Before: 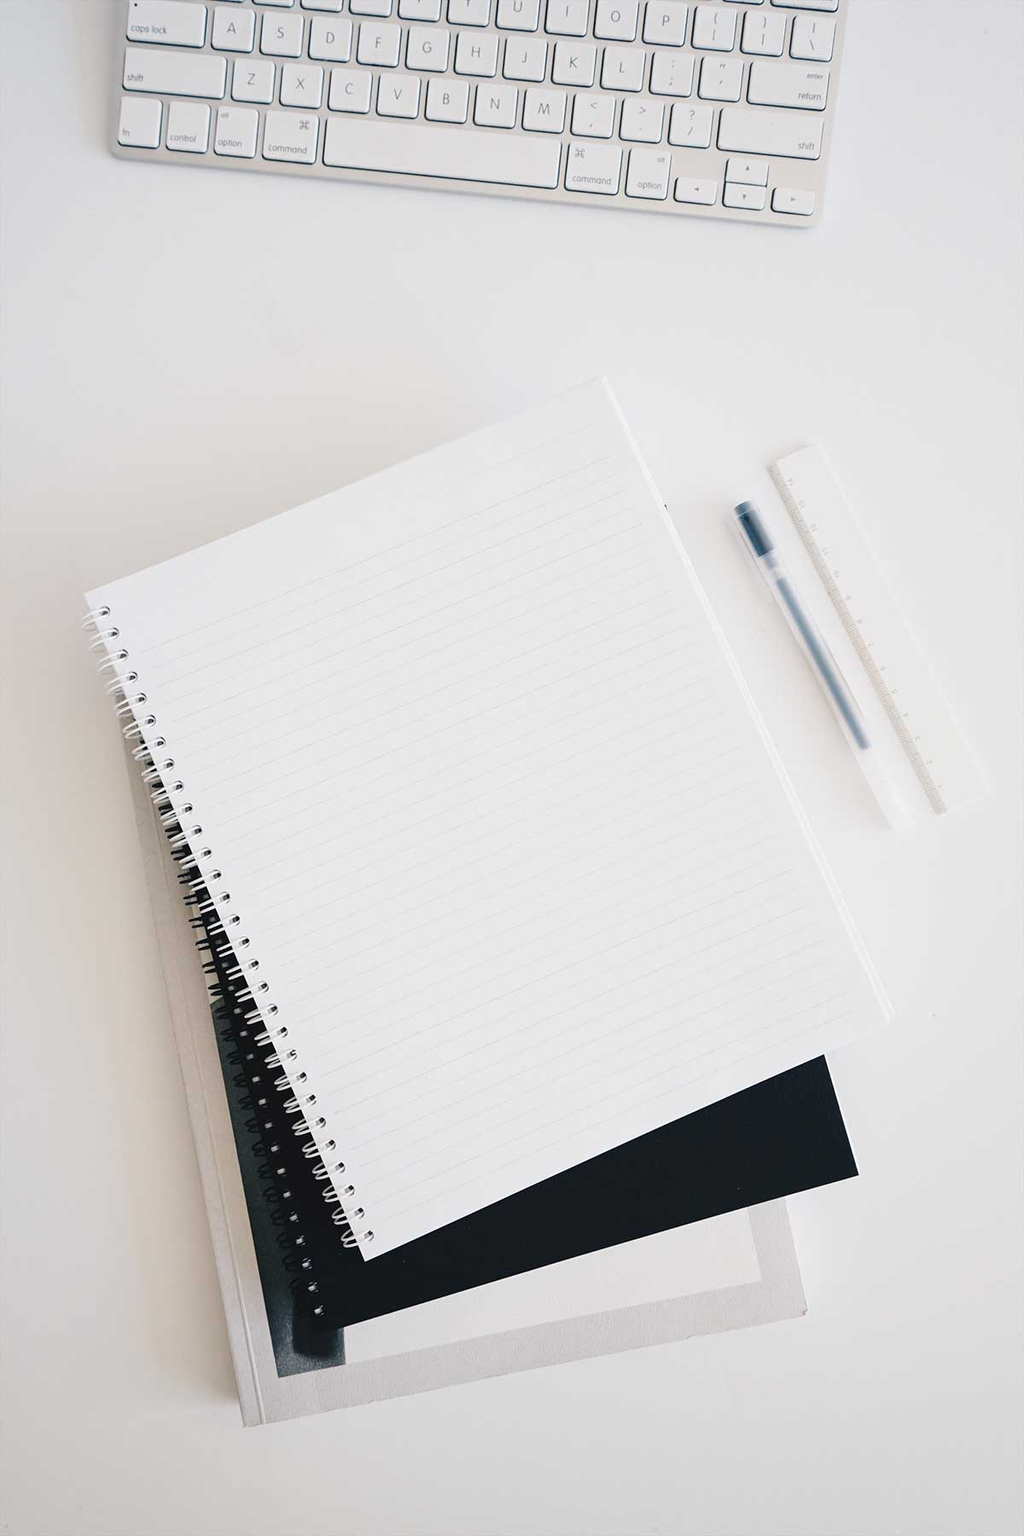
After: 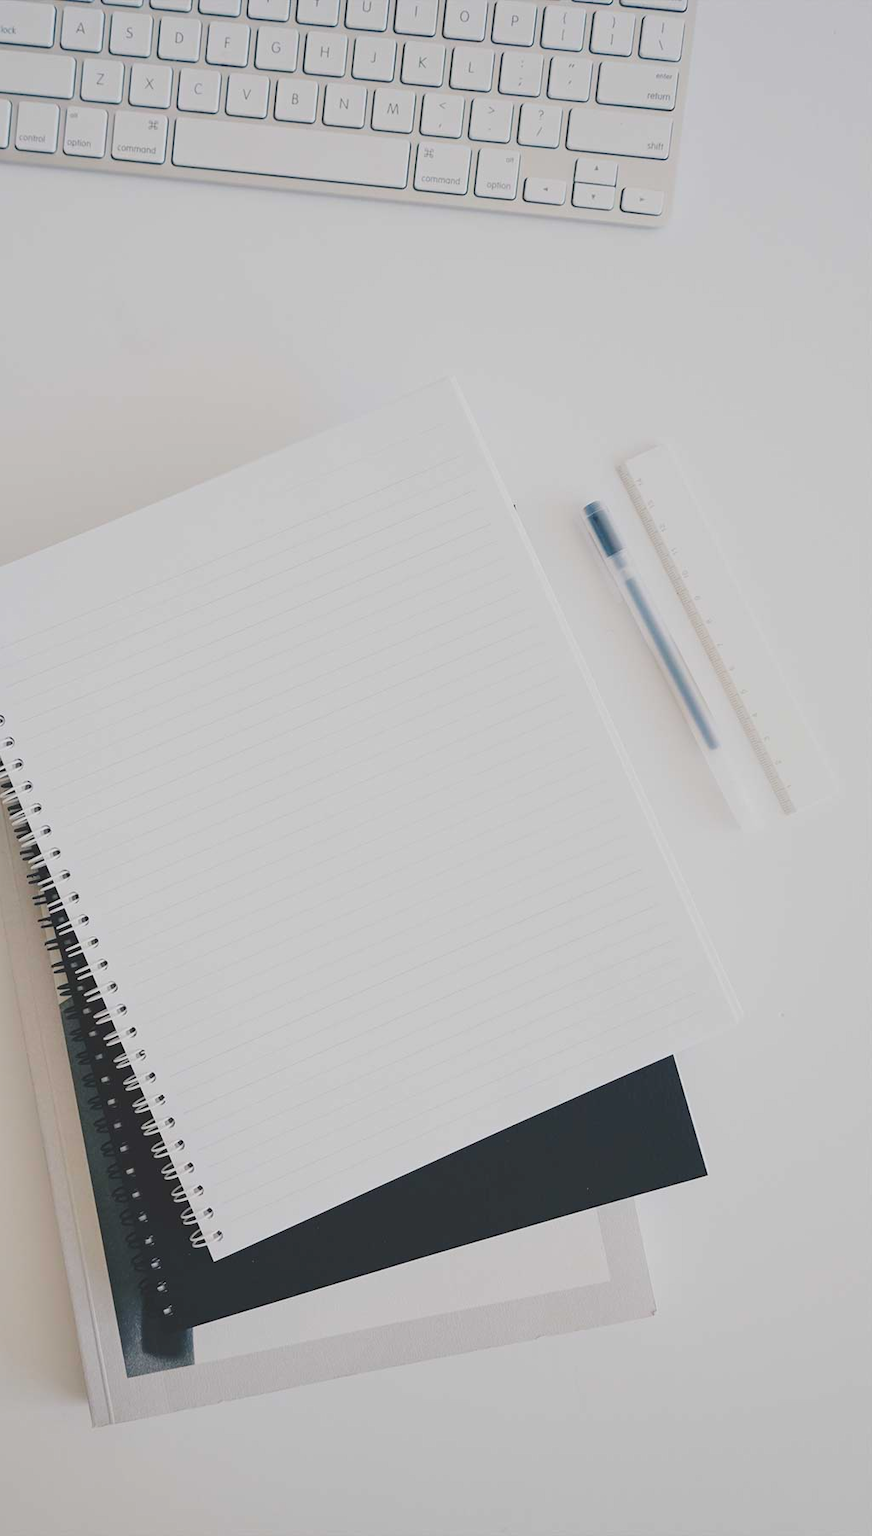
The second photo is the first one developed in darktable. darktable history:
crop and rotate: left 14.818%
base curve: preserve colors none
contrast brightness saturation: contrast -0.273
